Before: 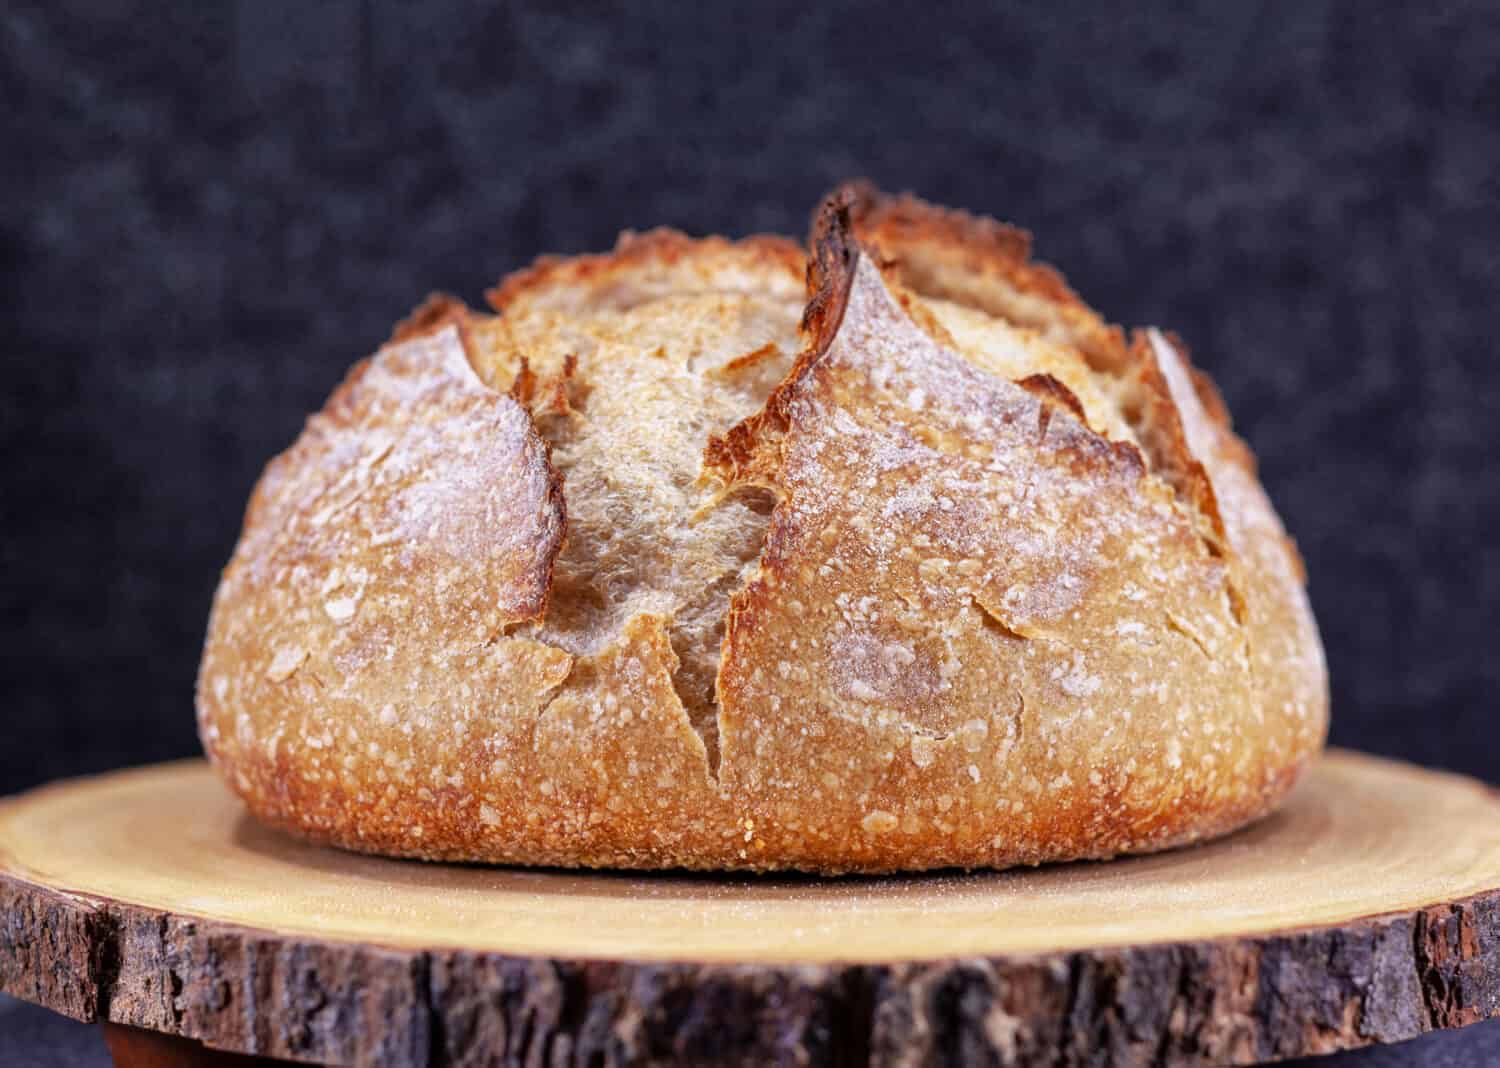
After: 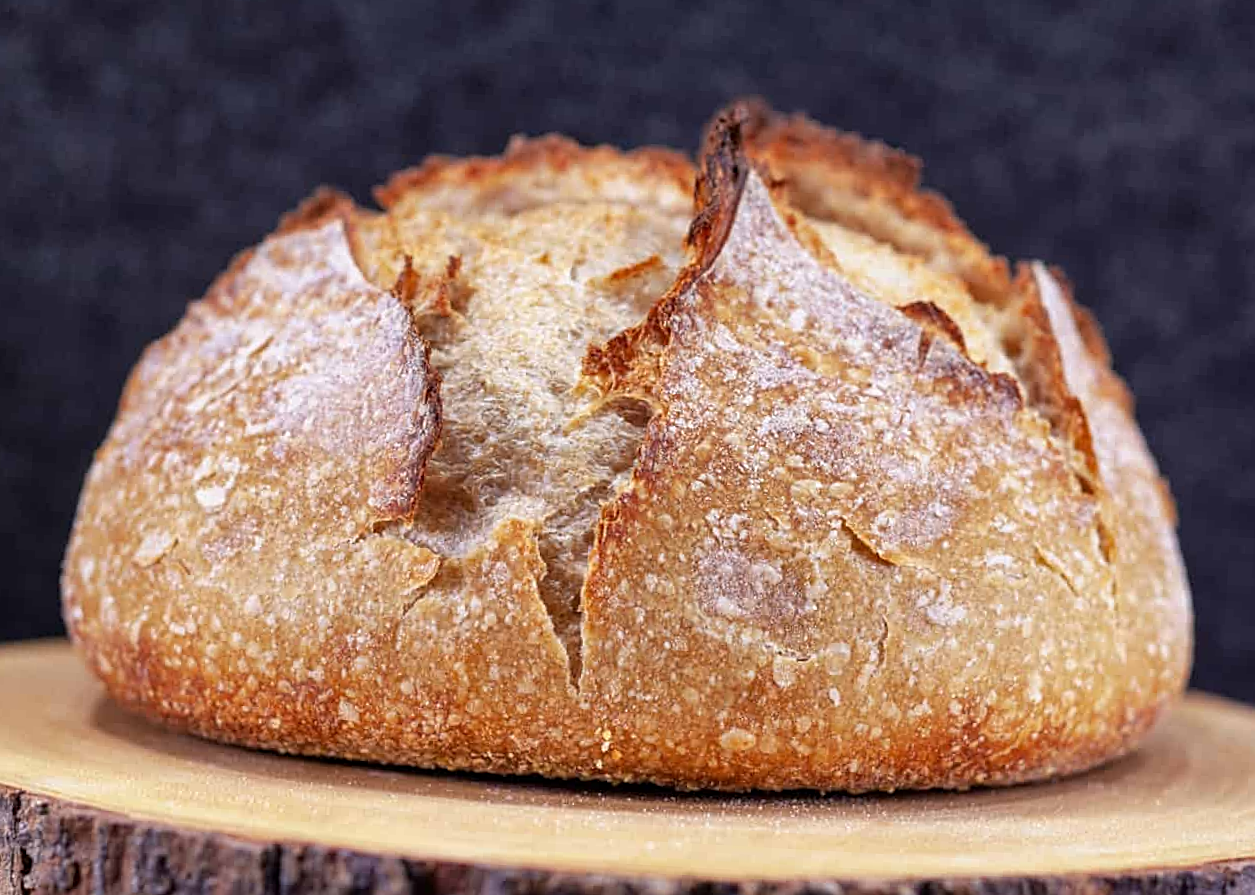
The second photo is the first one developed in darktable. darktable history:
sharpen: on, module defaults
crop and rotate: angle -3.19°, left 5.23%, top 5.197%, right 4.669%, bottom 4.552%
